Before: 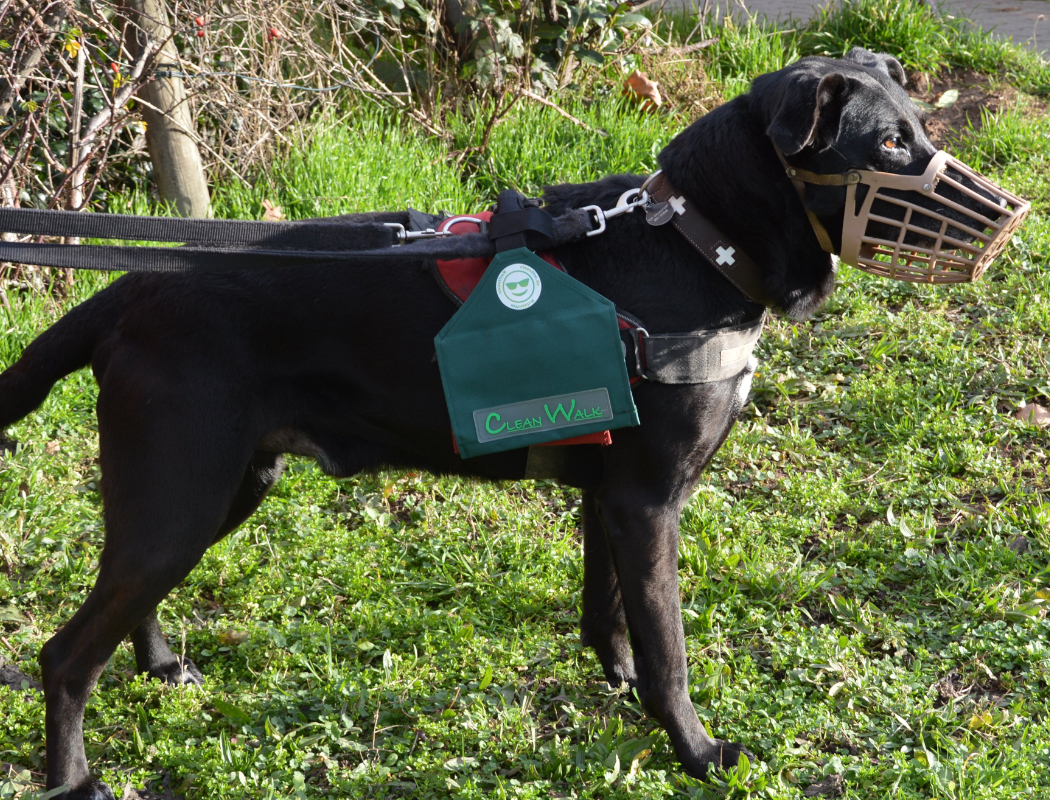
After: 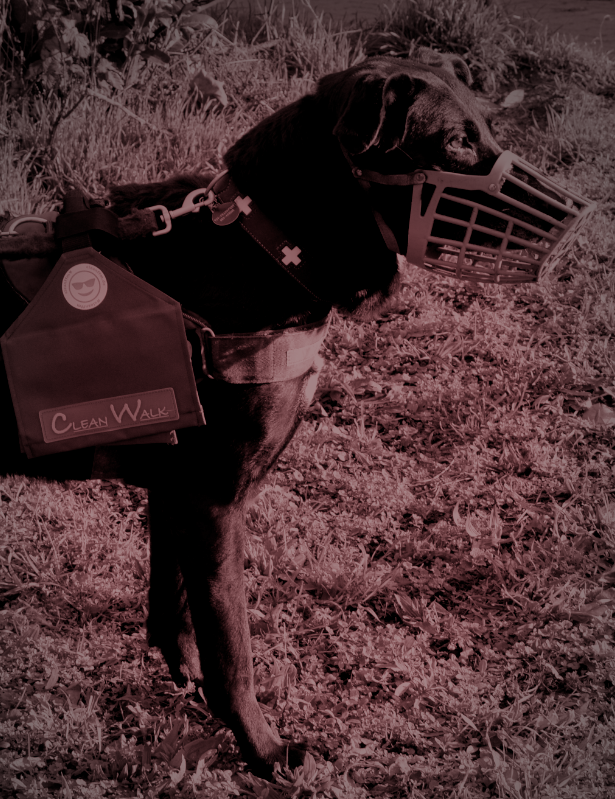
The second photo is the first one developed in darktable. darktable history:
crop: left 41.402%
vignetting: fall-off start 64.63%, center (-0.034, 0.148), width/height ratio 0.881
split-toning: highlights › hue 187.2°, highlights › saturation 0.83, balance -68.05, compress 56.43%
local contrast: highlights 100%, shadows 100%, detail 120%, midtone range 0.2
filmic rgb: hardness 4.17
exposure: black level correction 0, exposure 0.7 EV, compensate exposure bias true, compensate highlight preservation false
color balance rgb: perceptual brilliance grading › global brilliance -48.39%
contrast brightness saturation: saturation -1
